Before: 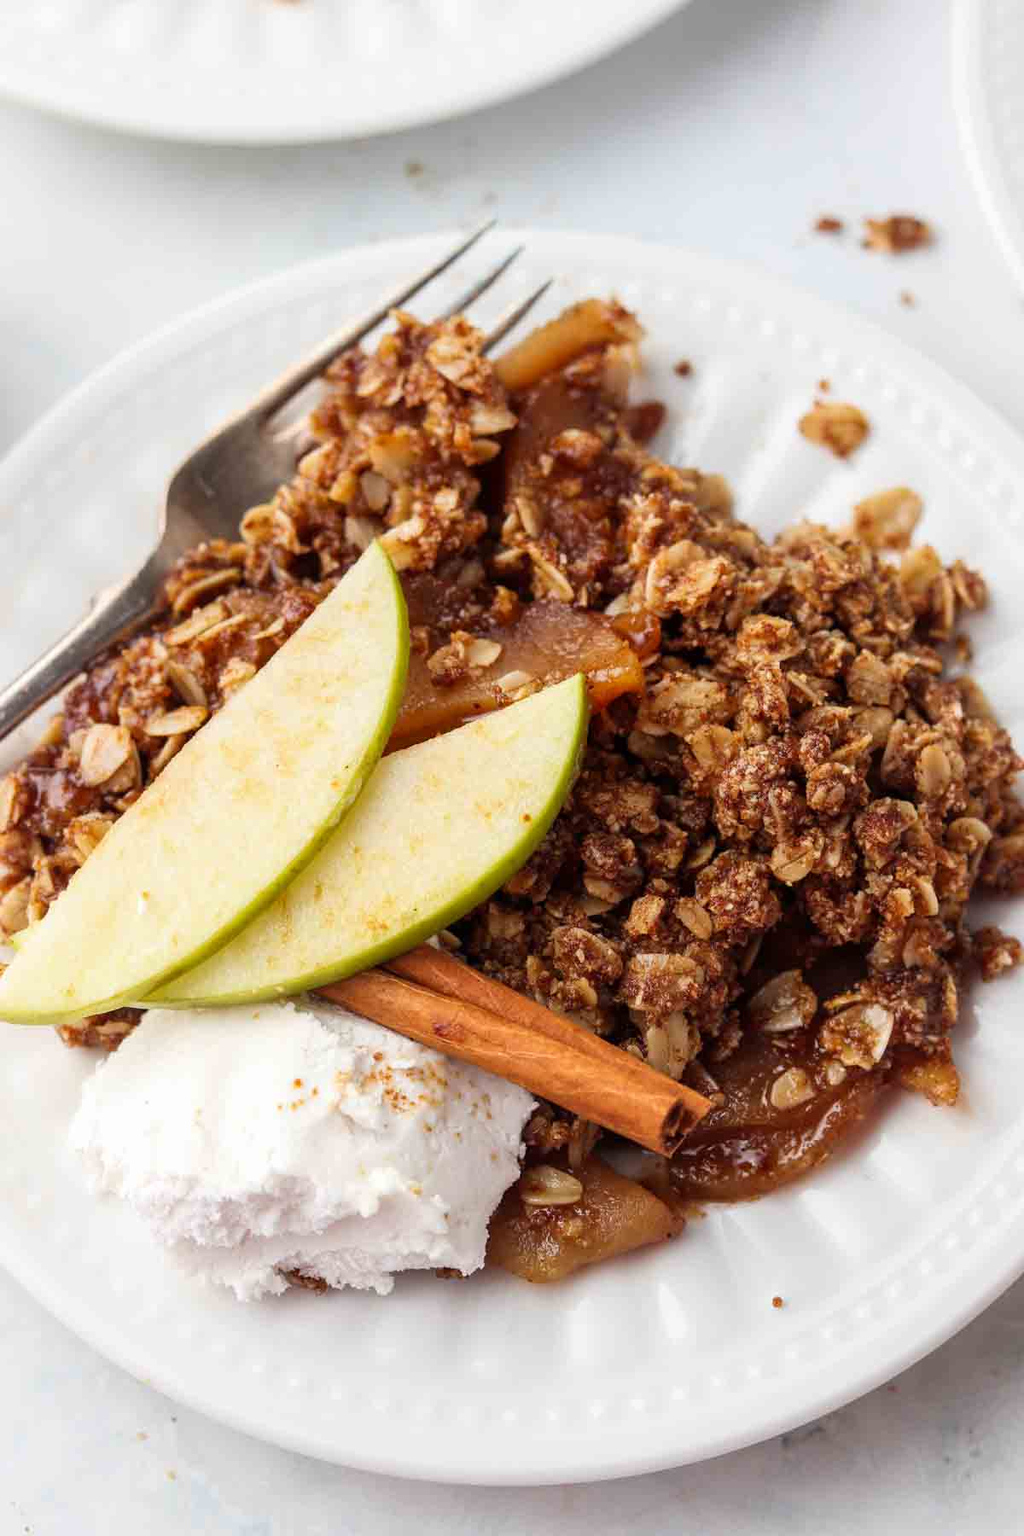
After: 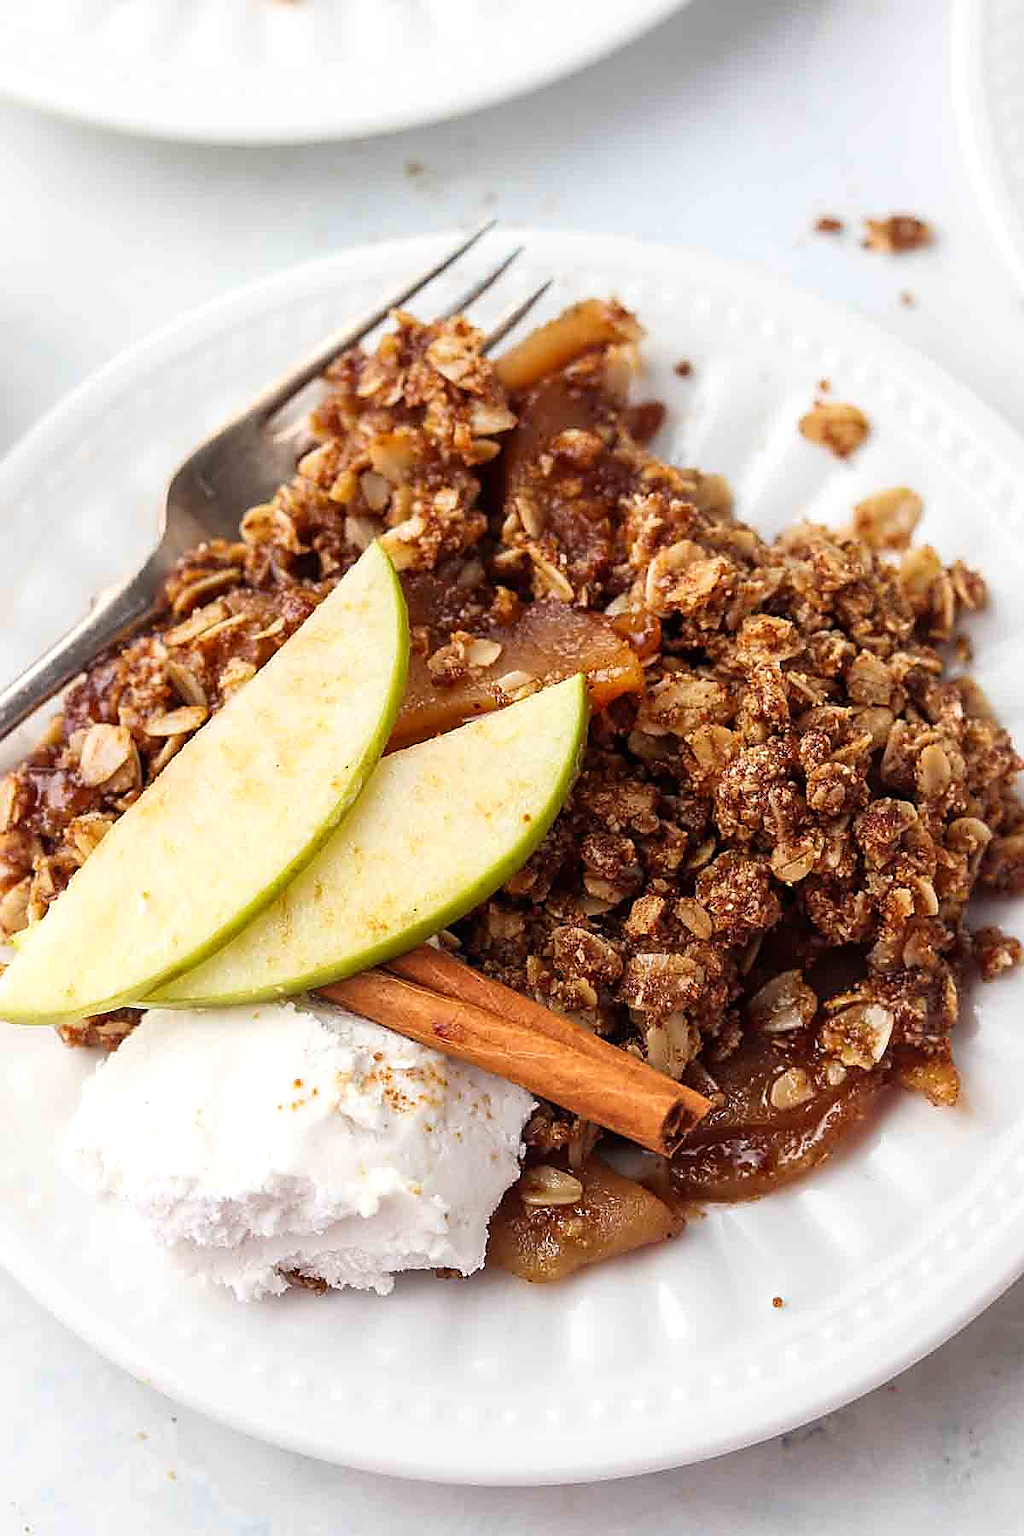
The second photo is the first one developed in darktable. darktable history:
exposure: exposure 0.131 EV, compensate highlight preservation false
sharpen: radius 1.4, amount 1.25, threshold 0.7
